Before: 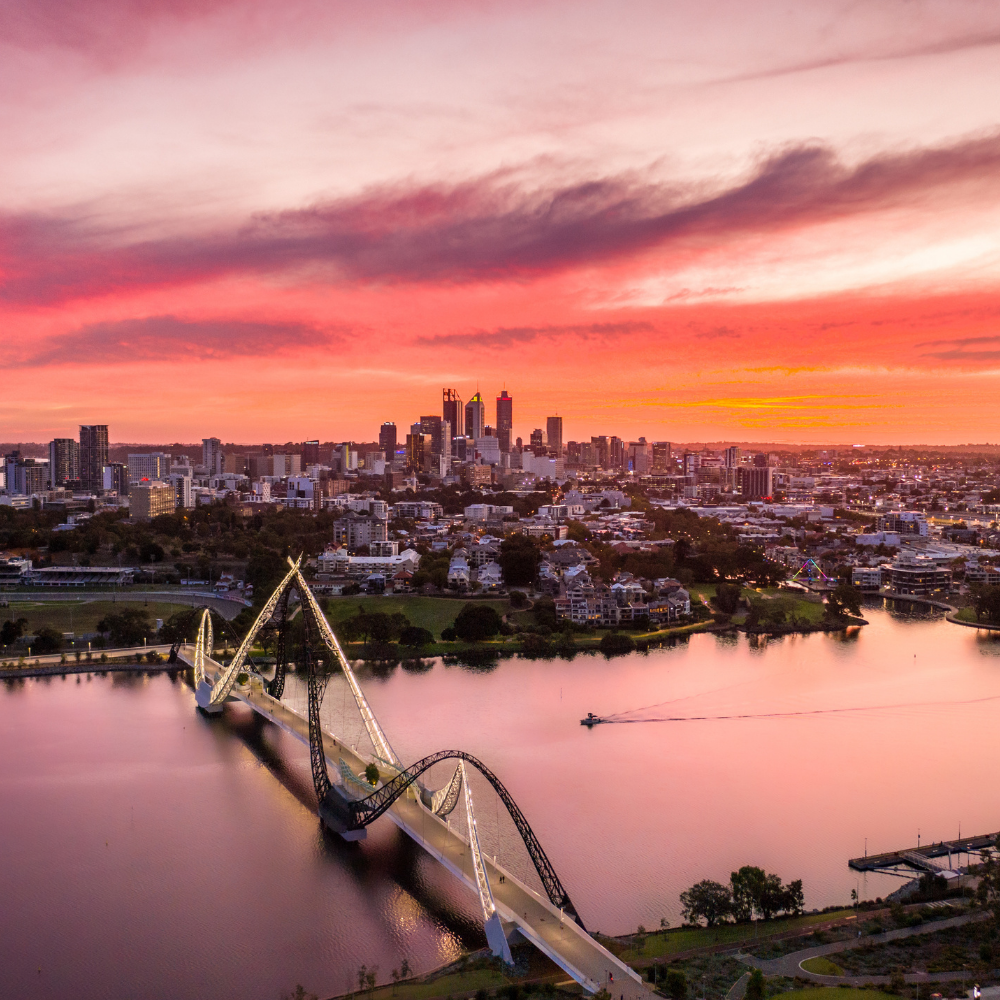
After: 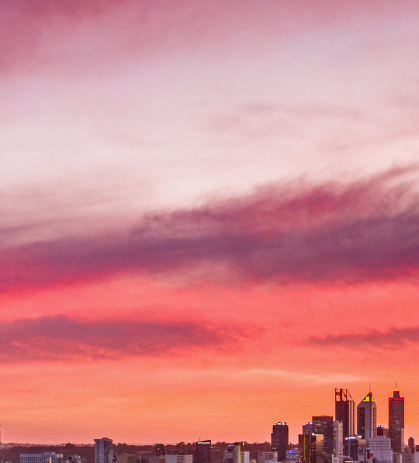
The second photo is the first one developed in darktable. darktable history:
white balance: red 0.976, blue 1.04
crop and rotate: left 10.817%, top 0.062%, right 47.194%, bottom 53.626%
haze removal: compatibility mode true, adaptive false
